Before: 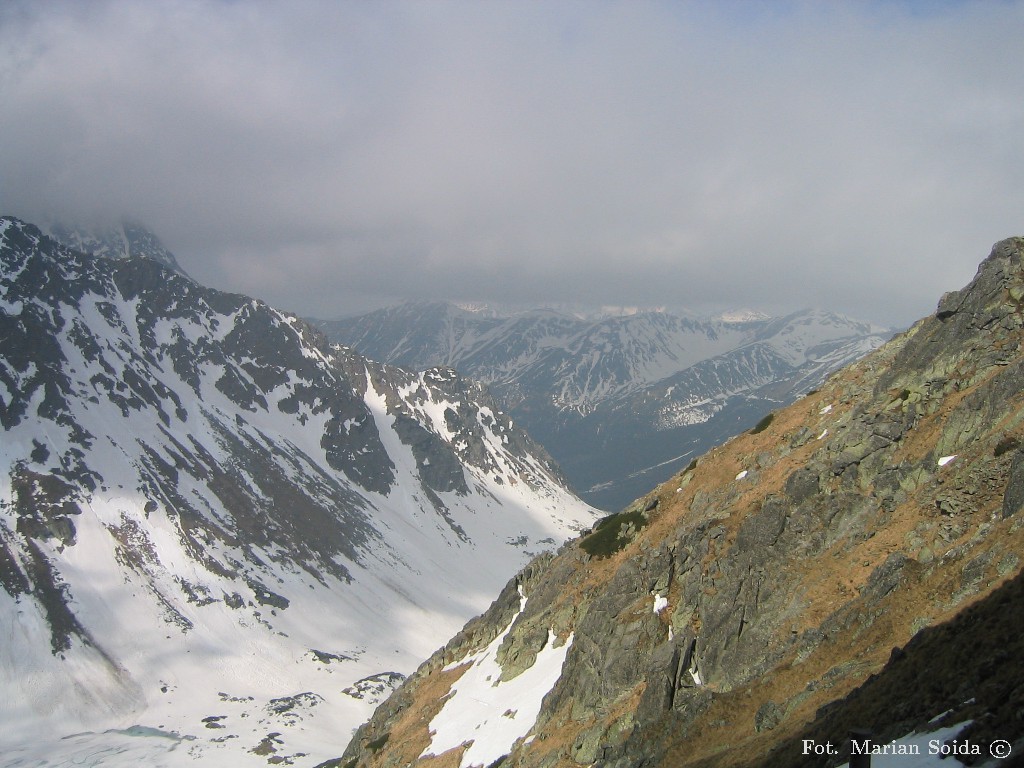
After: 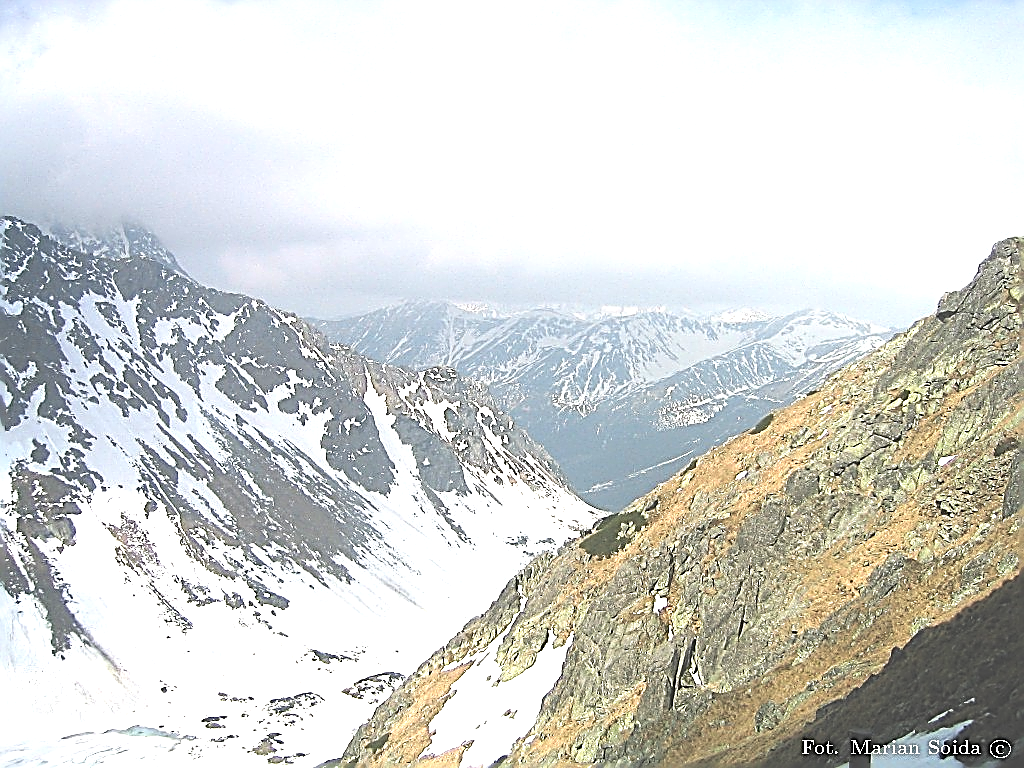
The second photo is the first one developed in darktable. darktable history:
sharpen: amount 1.984
exposure: black level correction -0.023, exposure 1.397 EV, compensate exposure bias true, compensate highlight preservation false
